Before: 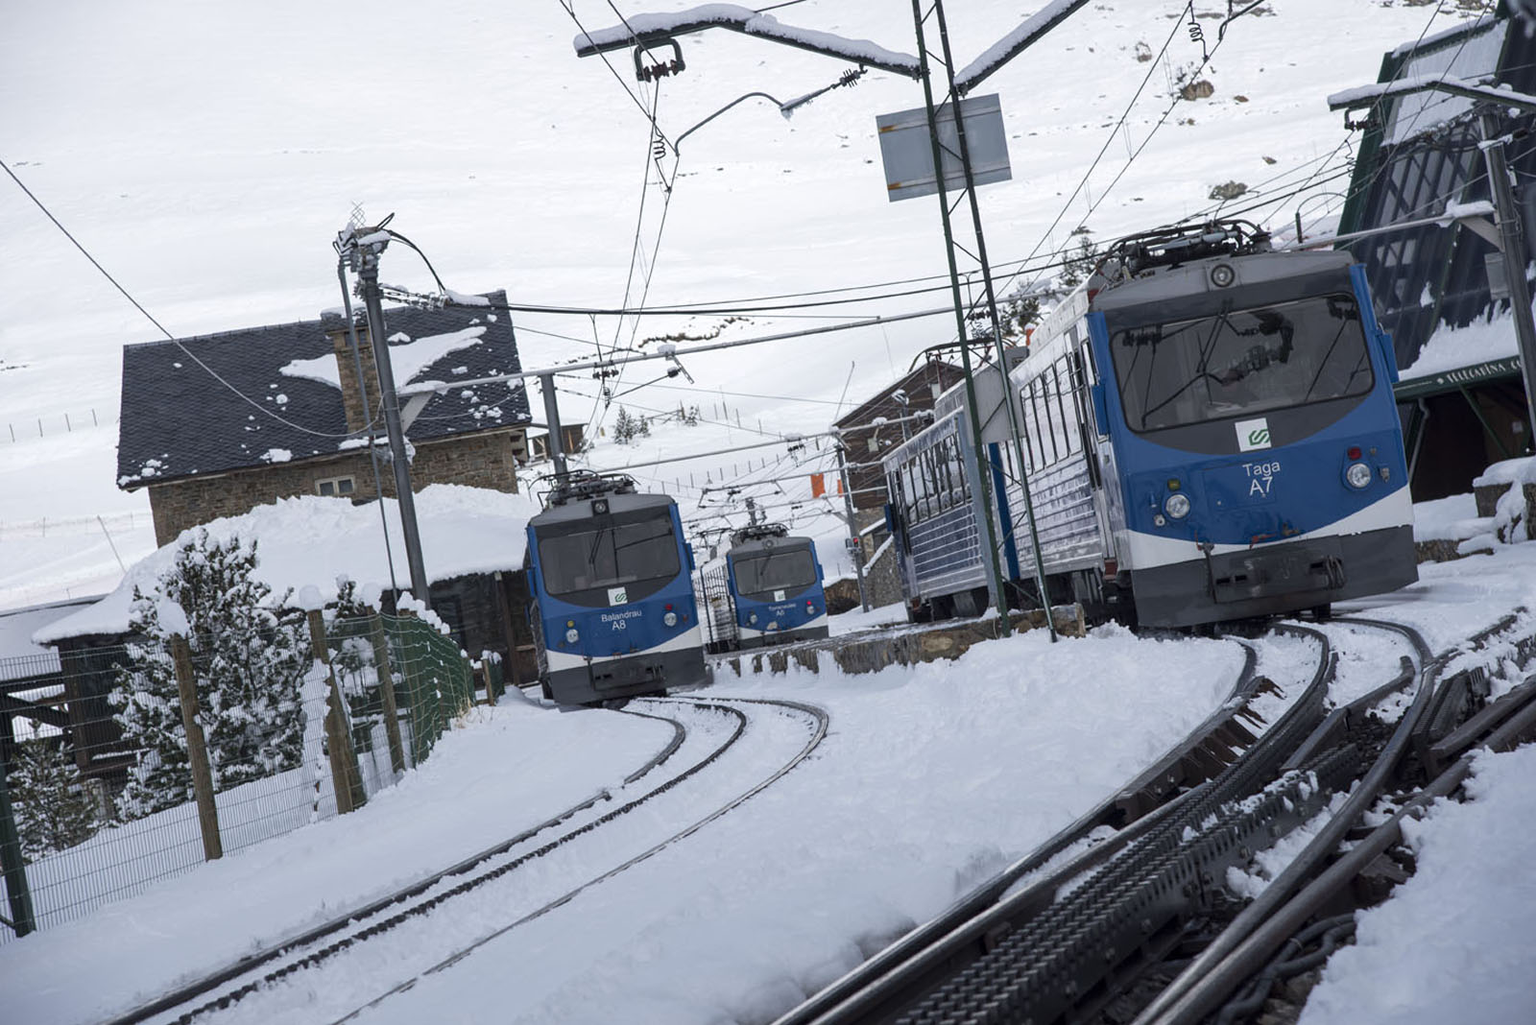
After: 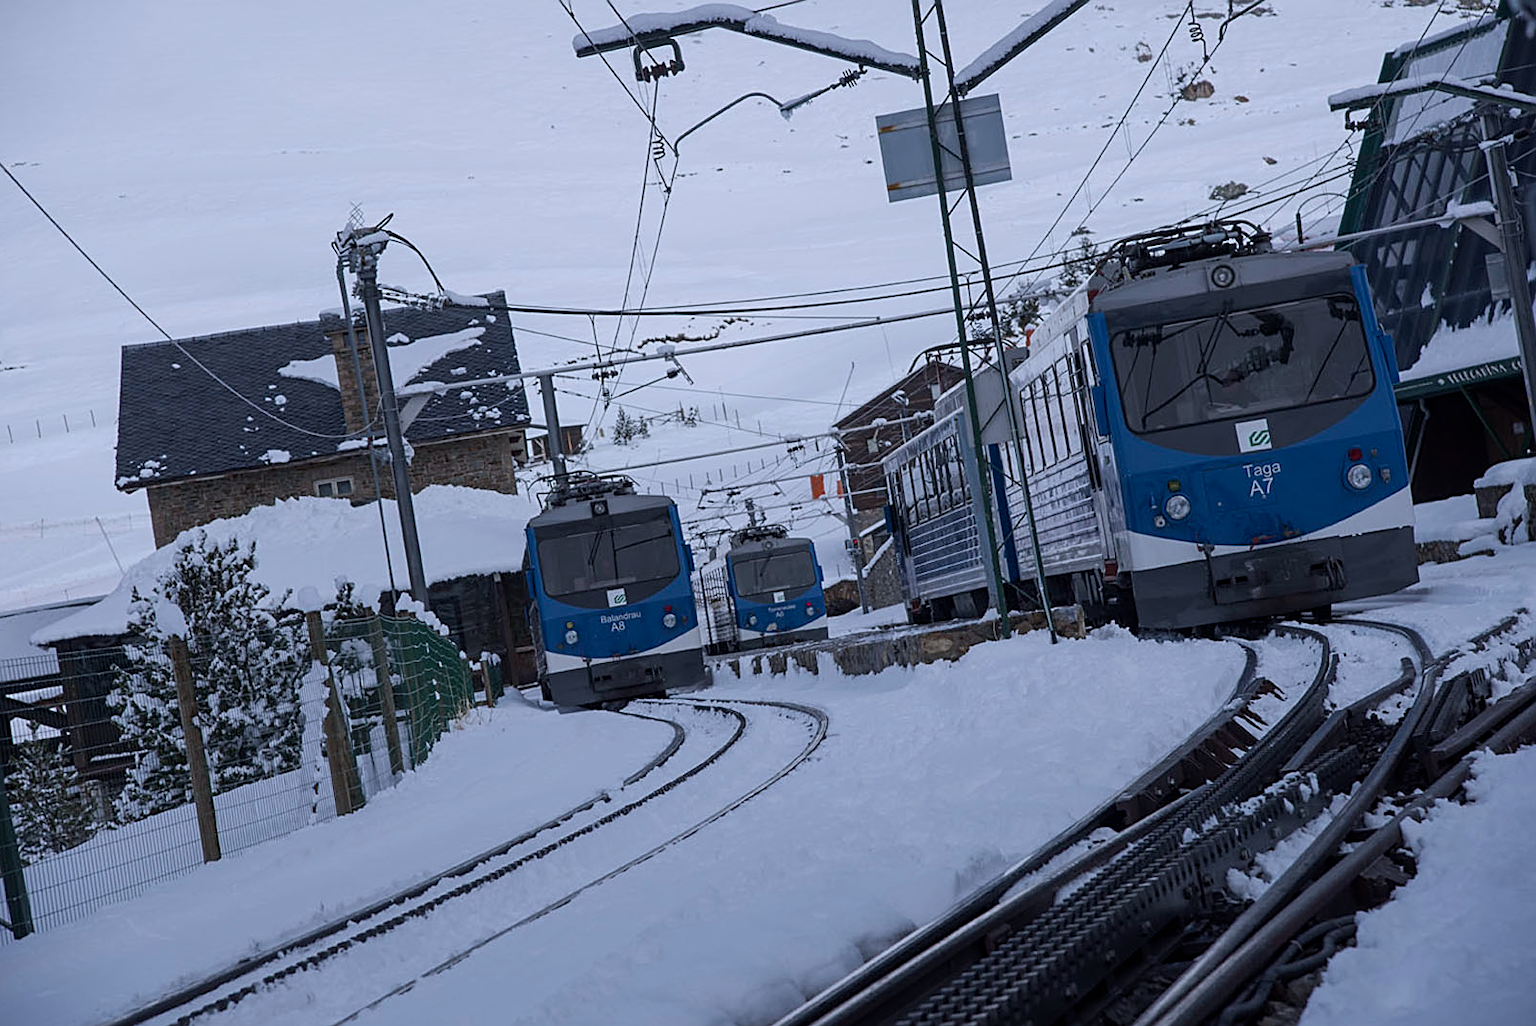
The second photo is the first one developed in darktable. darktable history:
crop and rotate: left 0.126%
white balance: red 0.967, blue 1.119, emerald 0.756
color zones: curves: ch0 [(0.11, 0.396) (0.195, 0.36) (0.25, 0.5) (0.303, 0.412) (0.357, 0.544) (0.75, 0.5) (0.967, 0.328)]; ch1 [(0, 0.468) (0.112, 0.512) (0.202, 0.6) (0.25, 0.5) (0.307, 0.352) (0.357, 0.544) (0.75, 0.5) (0.963, 0.524)]
sharpen: on, module defaults
exposure: black level correction 0, compensate exposure bias true, compensate highlight preservation false
